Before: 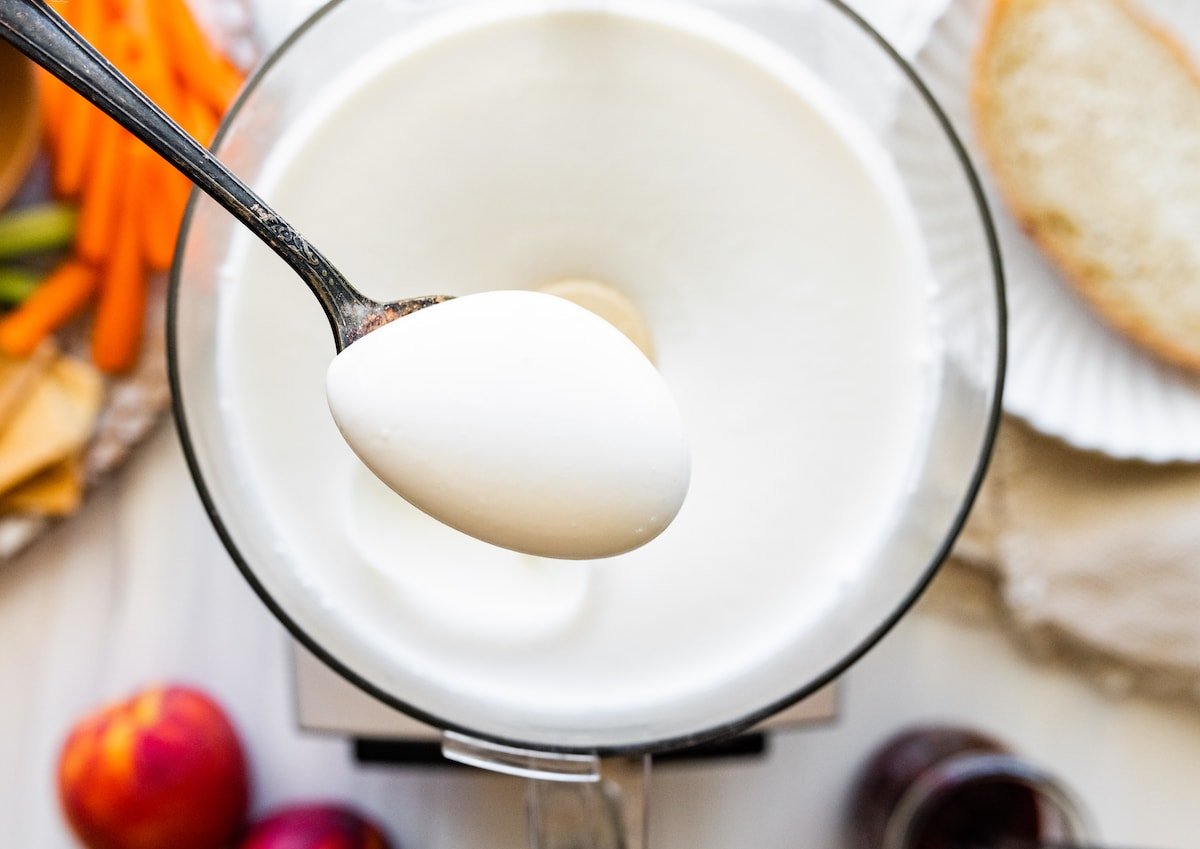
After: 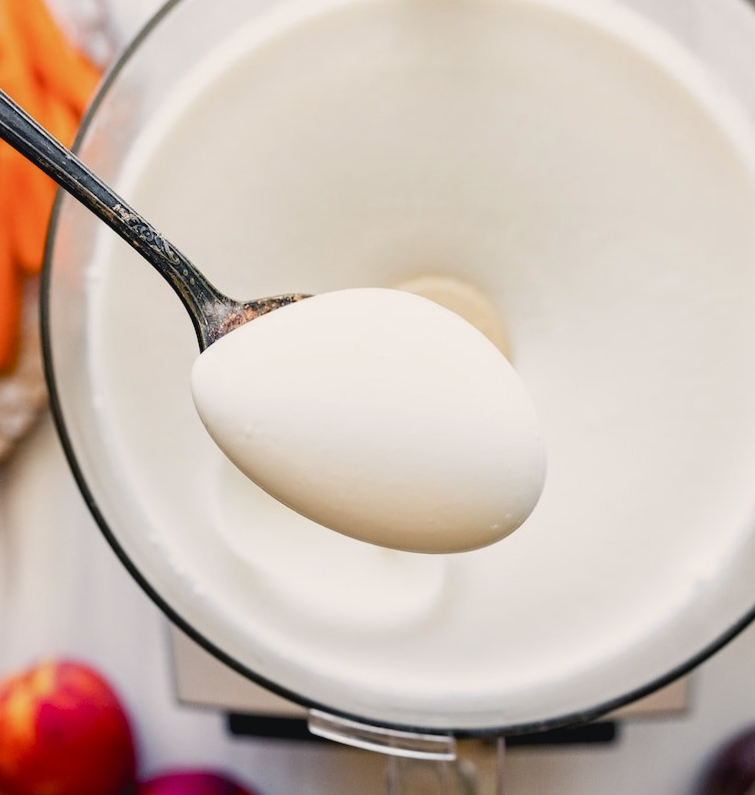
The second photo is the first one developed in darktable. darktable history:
crop and rotate: left 6.617%, right 26.717%
exposure: black level correction 0.006, exposure -0.226 EV, compensate highlight preservation false
color balance rgb: shadows lift › chroma 2%, shadows lift › hue 250°, power › hue 326.4°, highlights gain › chroma 2%, highlights gain › hue 64.8°, global offset › luminance 0.5%, global offset › hue 58.8°, perceptual saturation grading › highlights -25%, perceptual saturation grading › shadows 30%, global vibrance 15%
rotate and perspective: rotation 0.062°, lens shift (vertical) 0.115, lens shift (horizontal) -0.133, crop left 0.047, crop right 0.94, crop top 0.061, crop bottom 0.94
